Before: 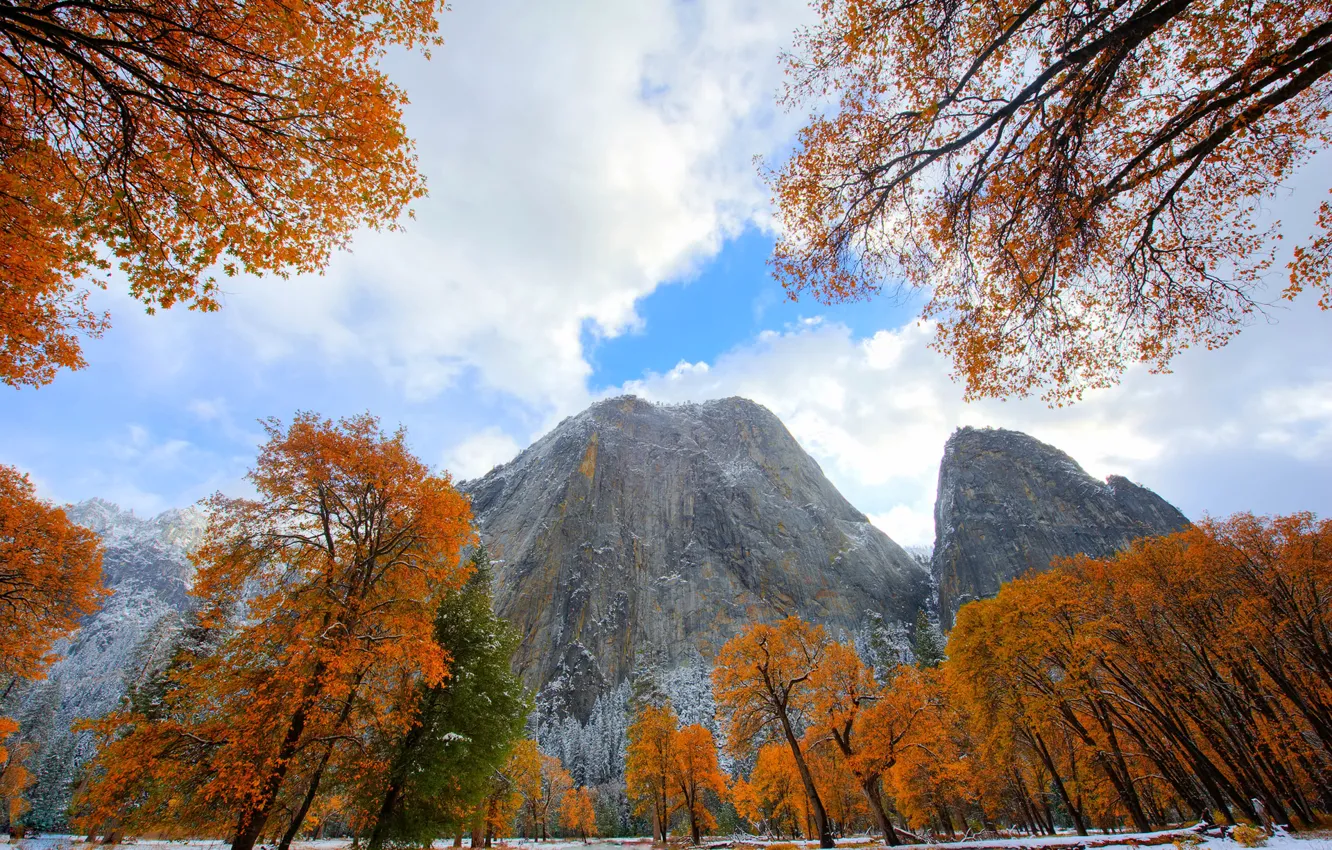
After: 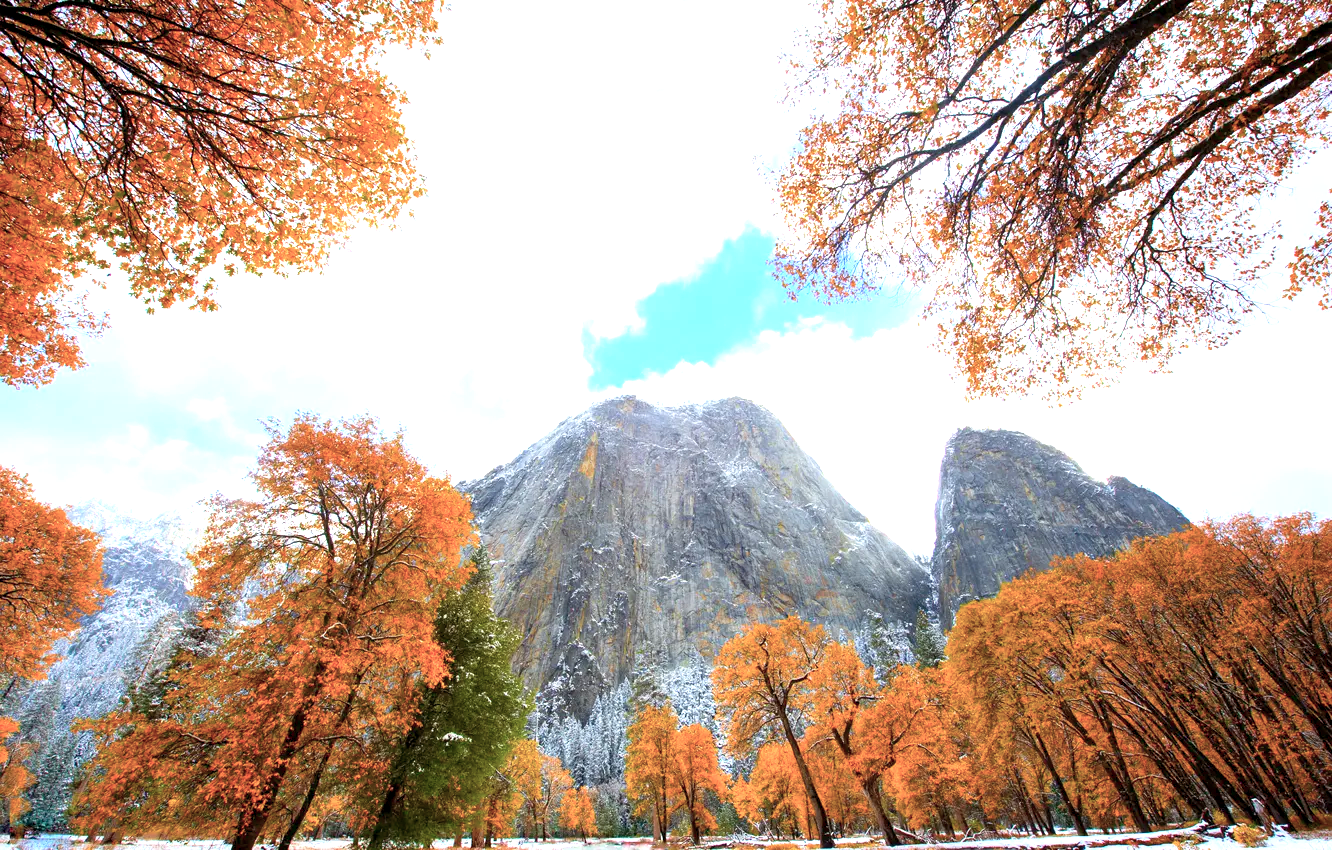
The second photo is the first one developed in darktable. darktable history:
exposure: black level correction 0, exposure 1.199 EV, compensate highlight preservation false
color balance rgb: shadows lift › chroma 1.044%, shadows lift › hue 29.07°, global offset › luminance -0.496%, linear chroma grading › global chroma 33.532%, perceptual saturation grading › global saturation -32.603%, global vibrance 20%
